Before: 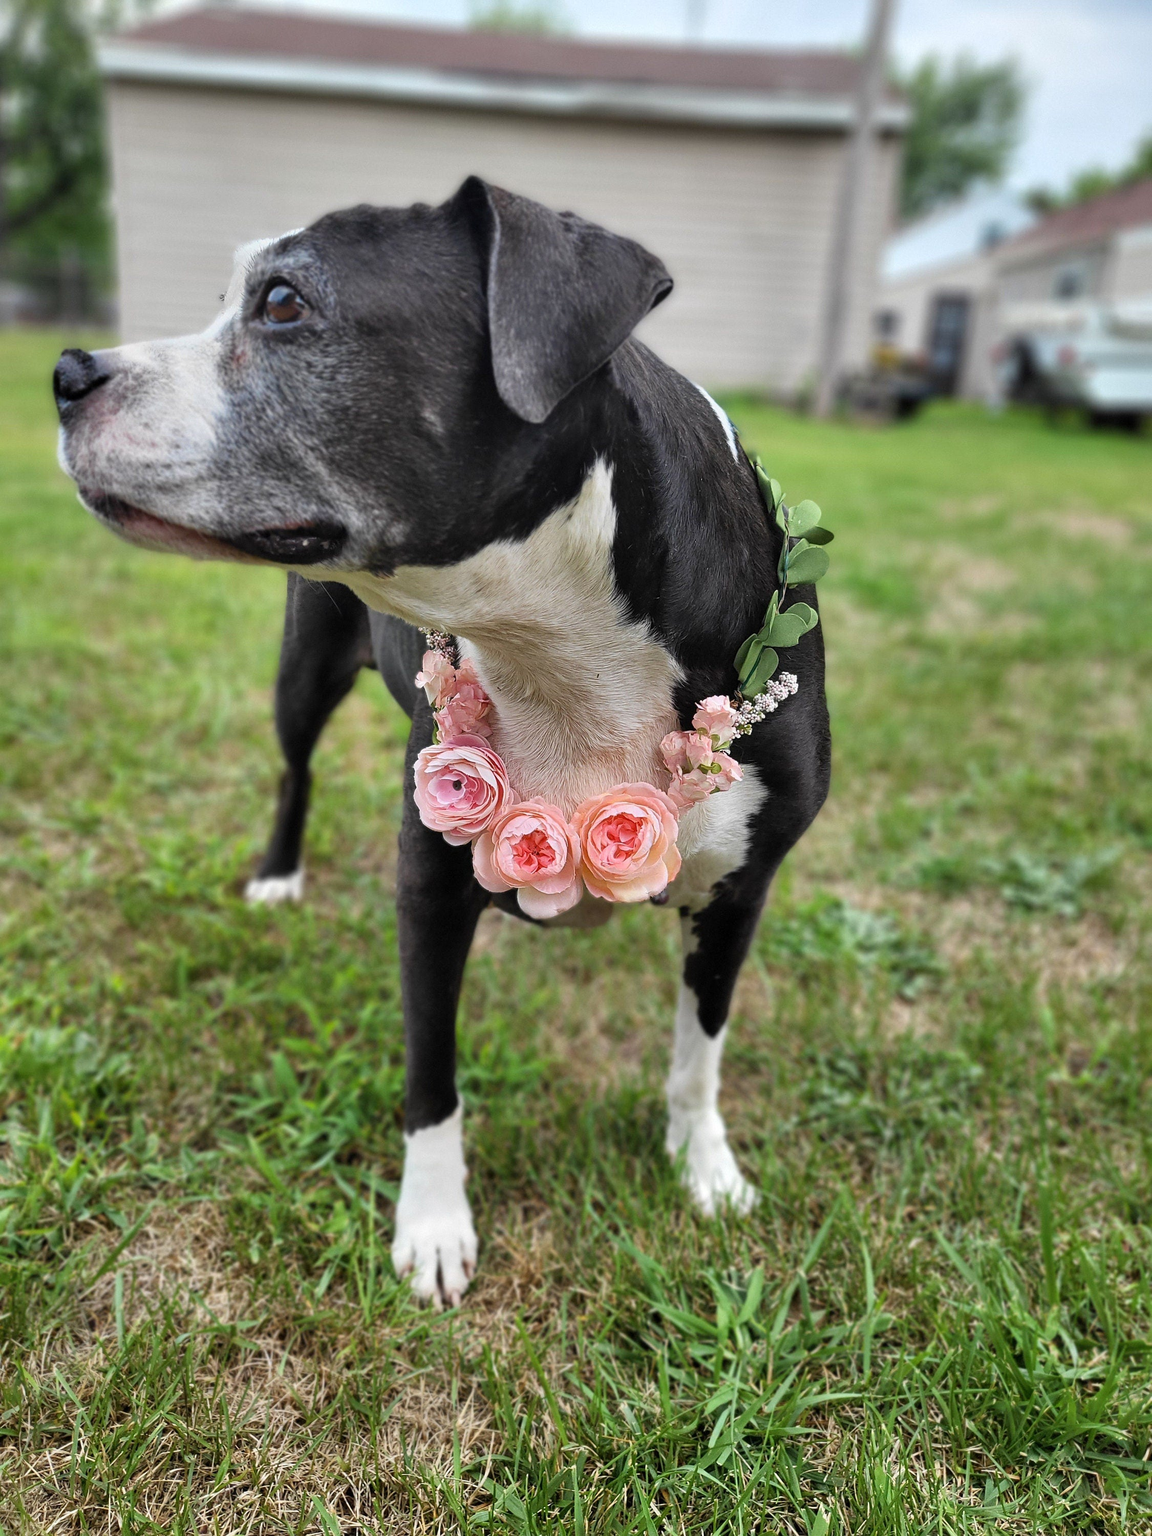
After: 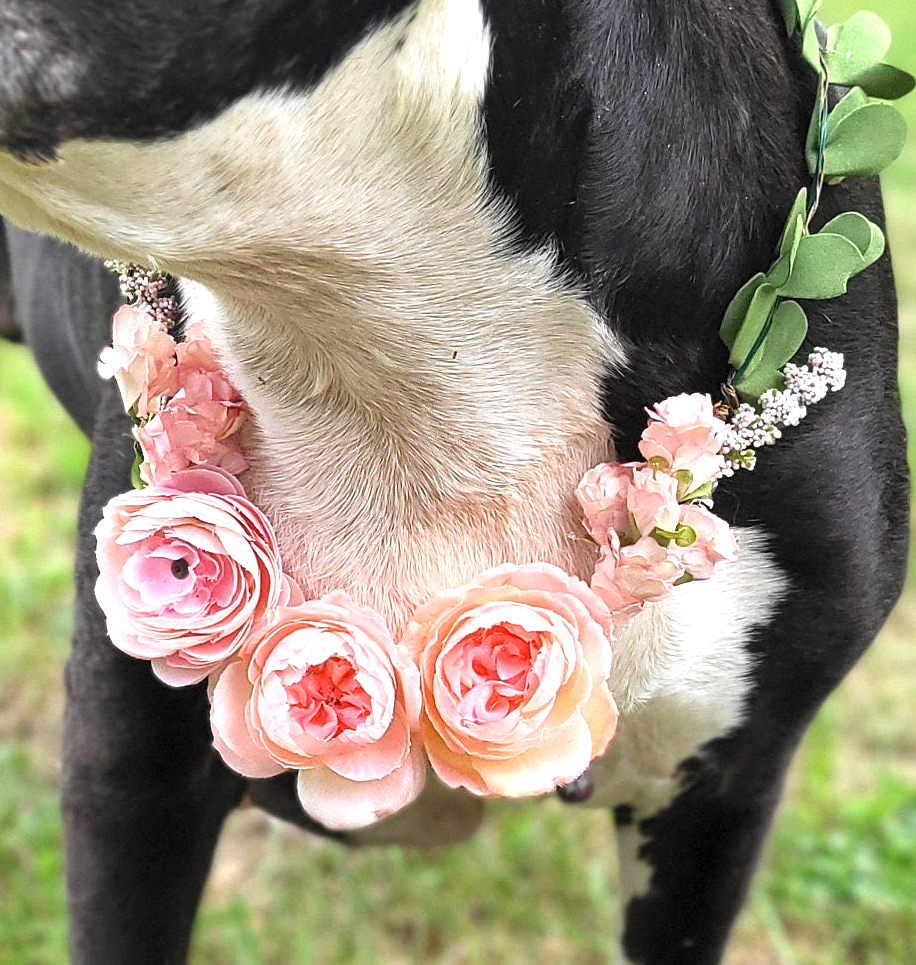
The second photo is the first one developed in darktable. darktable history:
crop: left 31.73%, top 32.19%, right 27.522%, bottom 35.621%
exposure: black level correction 0, exposure 0.897 EV, compensate highlight preservation false
